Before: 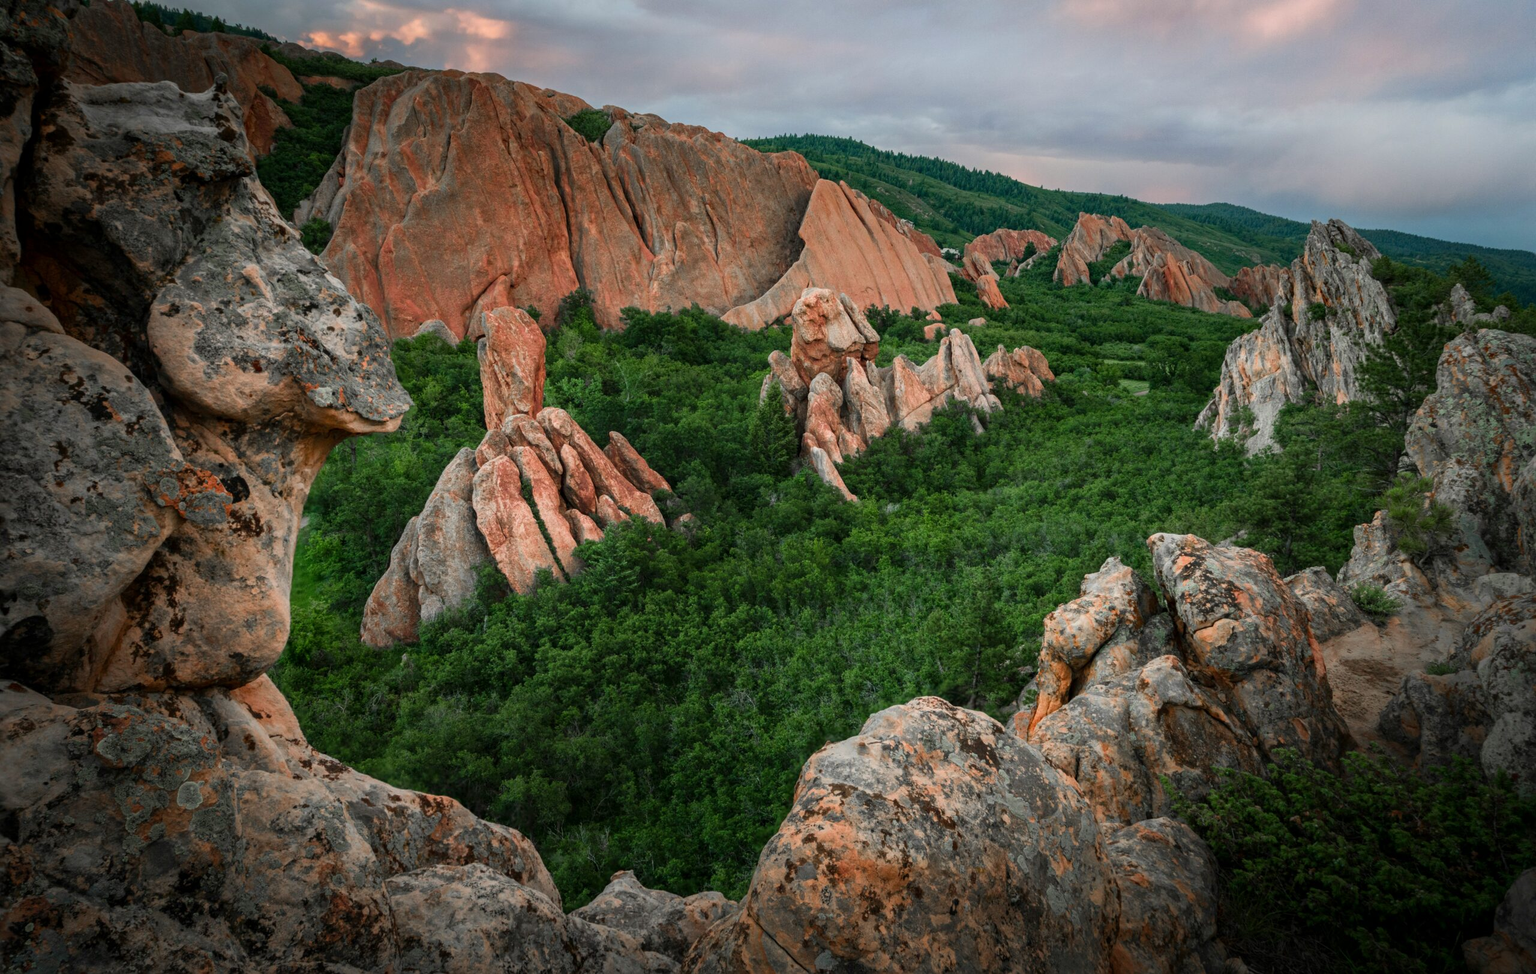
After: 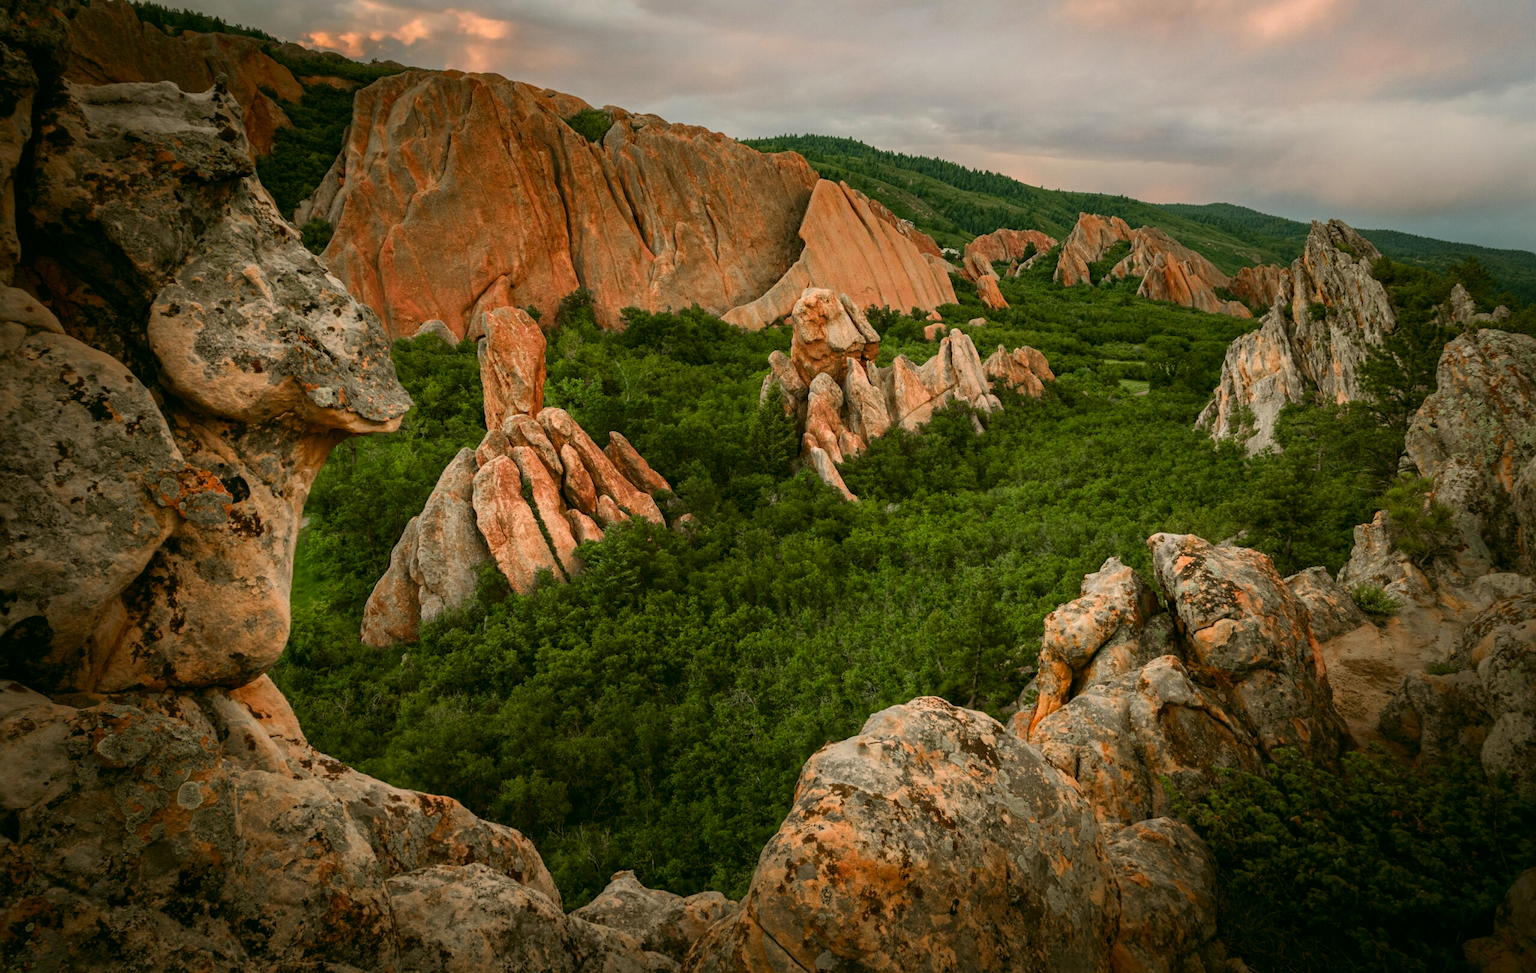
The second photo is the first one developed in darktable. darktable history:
color balance rgb: shadows lift › chroma 4.41%, shadows lift › hue 27°, power › chroma 2.5%, power › hue 70°, highlights gain › chroma 1%, highlights gain › hue 27°, saturation formula JzAzBz (2021)
color correction: highlights a* 4.02, highlights b* 4.98, shadows a* -7.55, shadows b* 4.98
